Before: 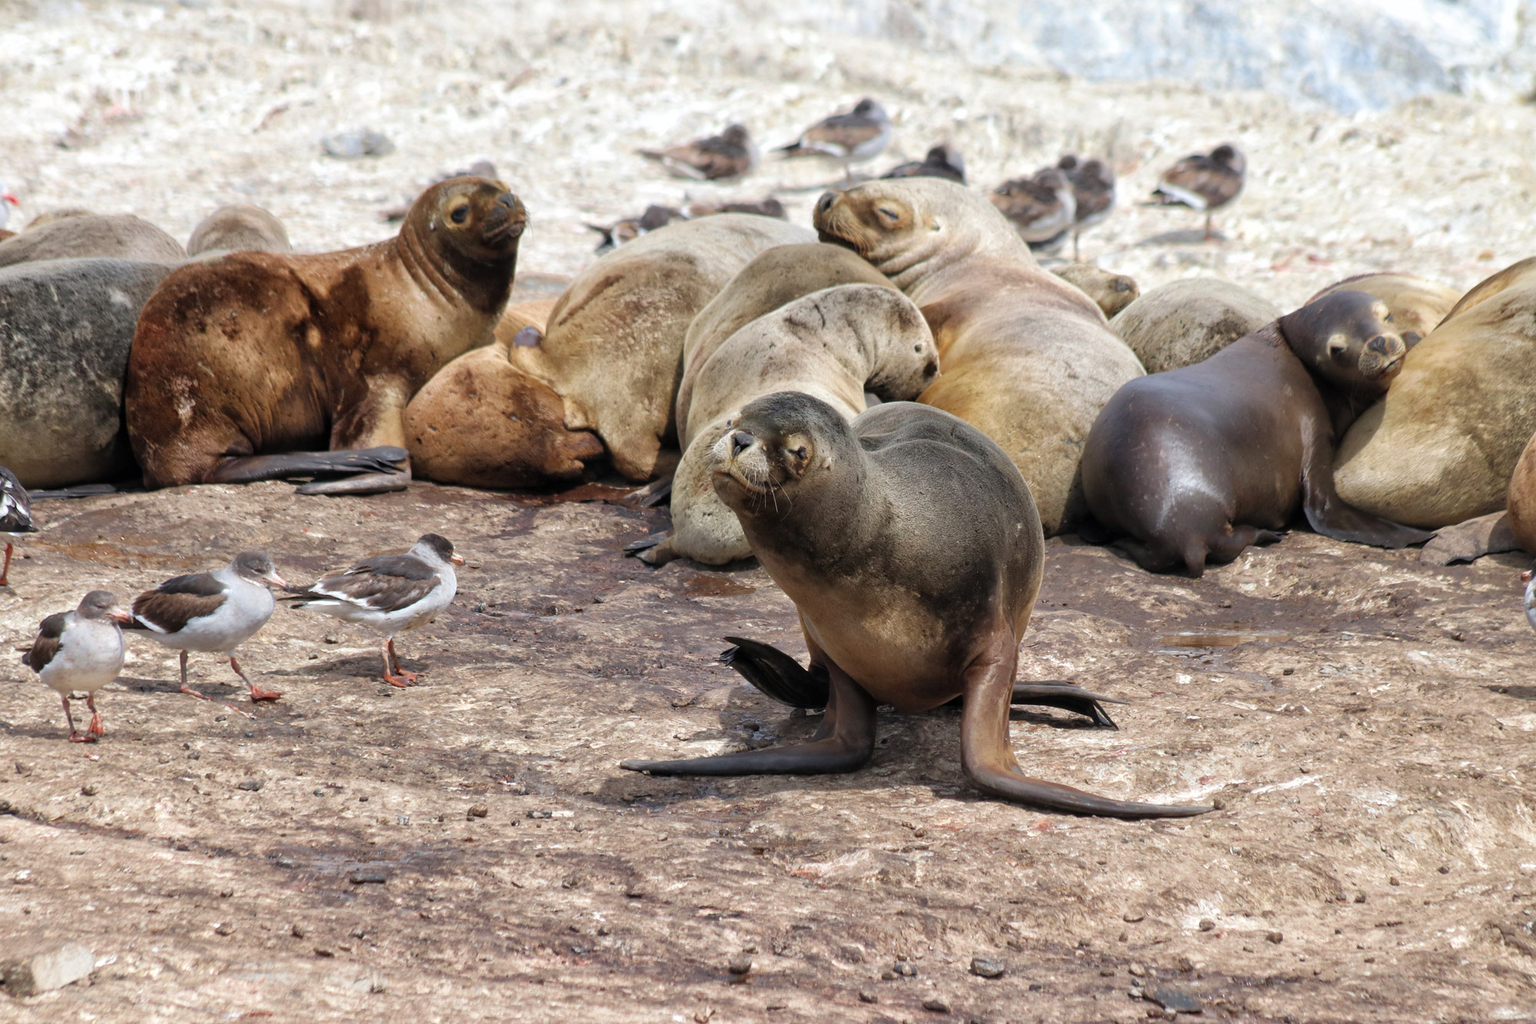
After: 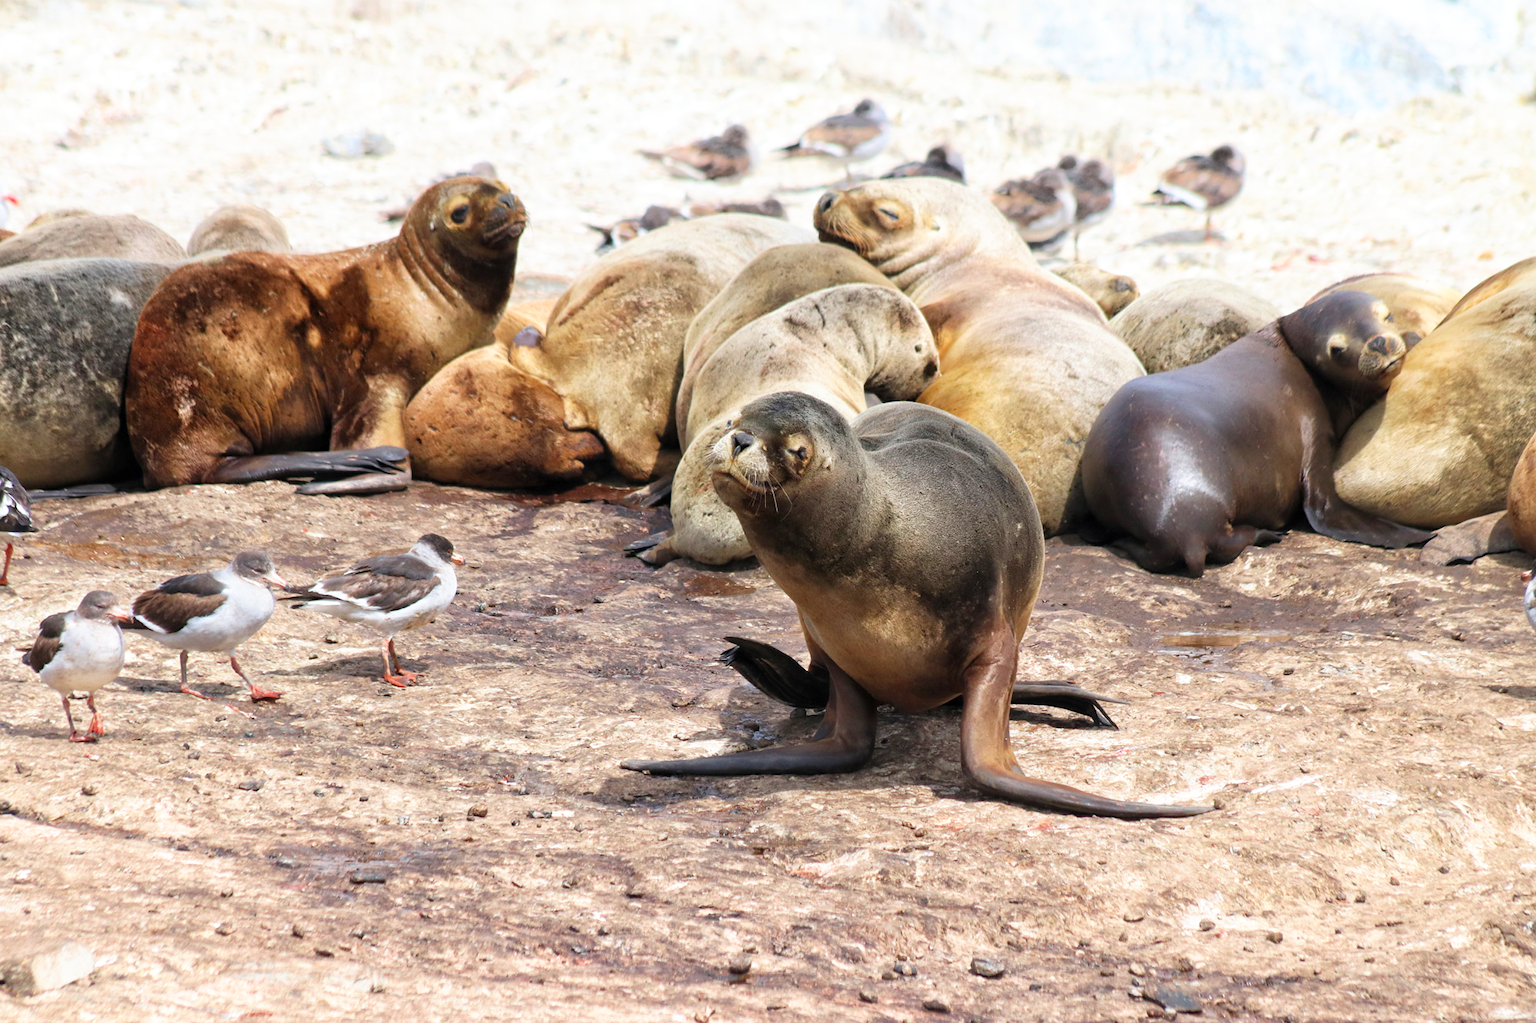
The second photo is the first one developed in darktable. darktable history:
shadows and highlights: radius 93.81, shadows -15.83, white point adjustment 0.186, highlights 32.13, compress 48.67%, soften with gaussian
base curve: curves: ch0 [(0, 0) (0.688, 0.865) (1, 1)], preserve colors none
contrast brightness saturation: contrast 0.079, saturation 0.201
